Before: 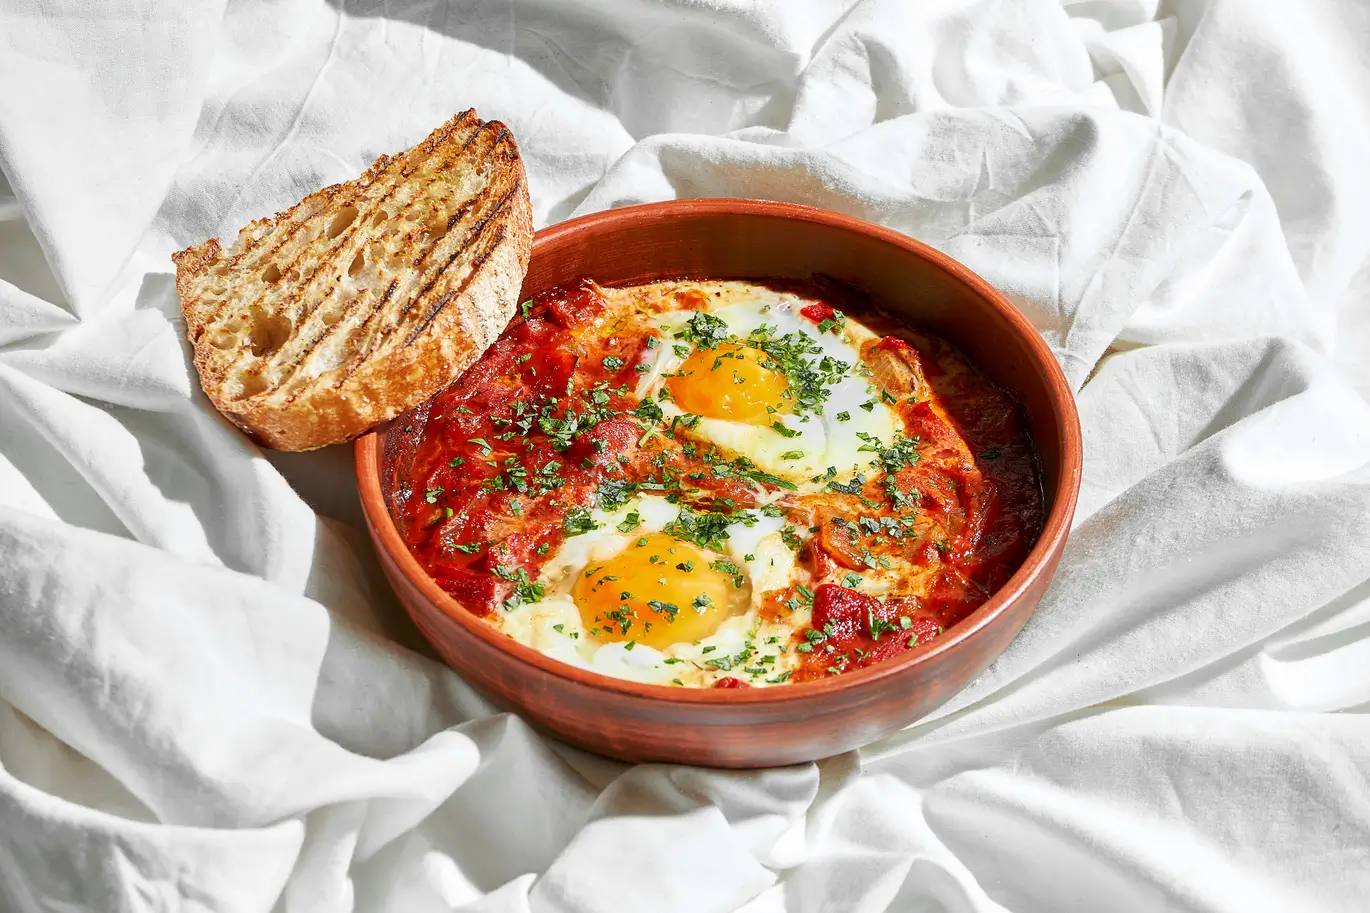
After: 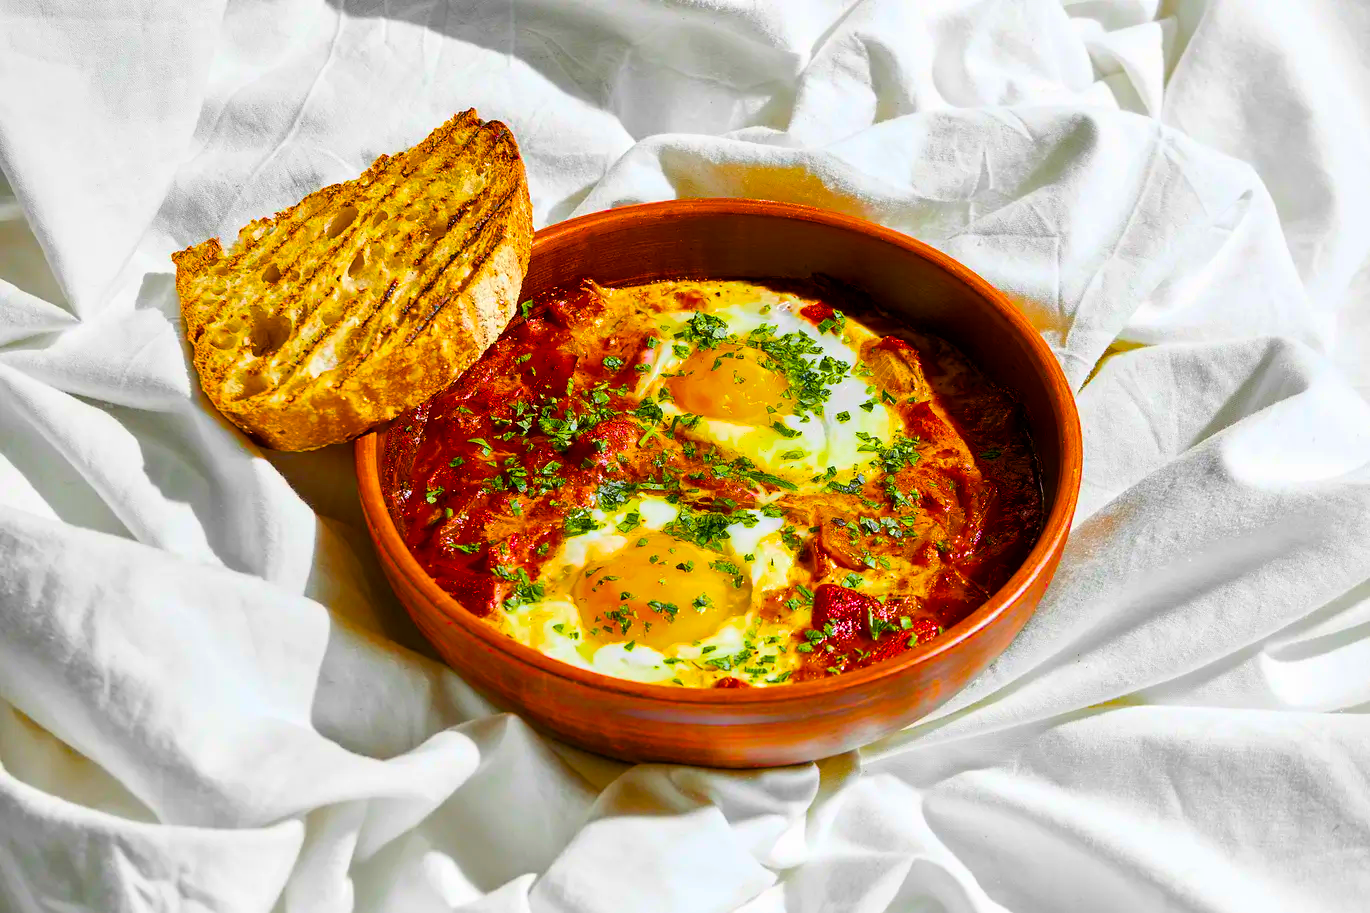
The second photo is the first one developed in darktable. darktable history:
color balance rgb: linear chroma grading › global chroma 20.019%, perceptual saturation grading › global saturation 66.08%, perceptual saturation grading › highlights 49.38%, perceptual saturation grading › shadows 29.869%, global vibrance 20%
